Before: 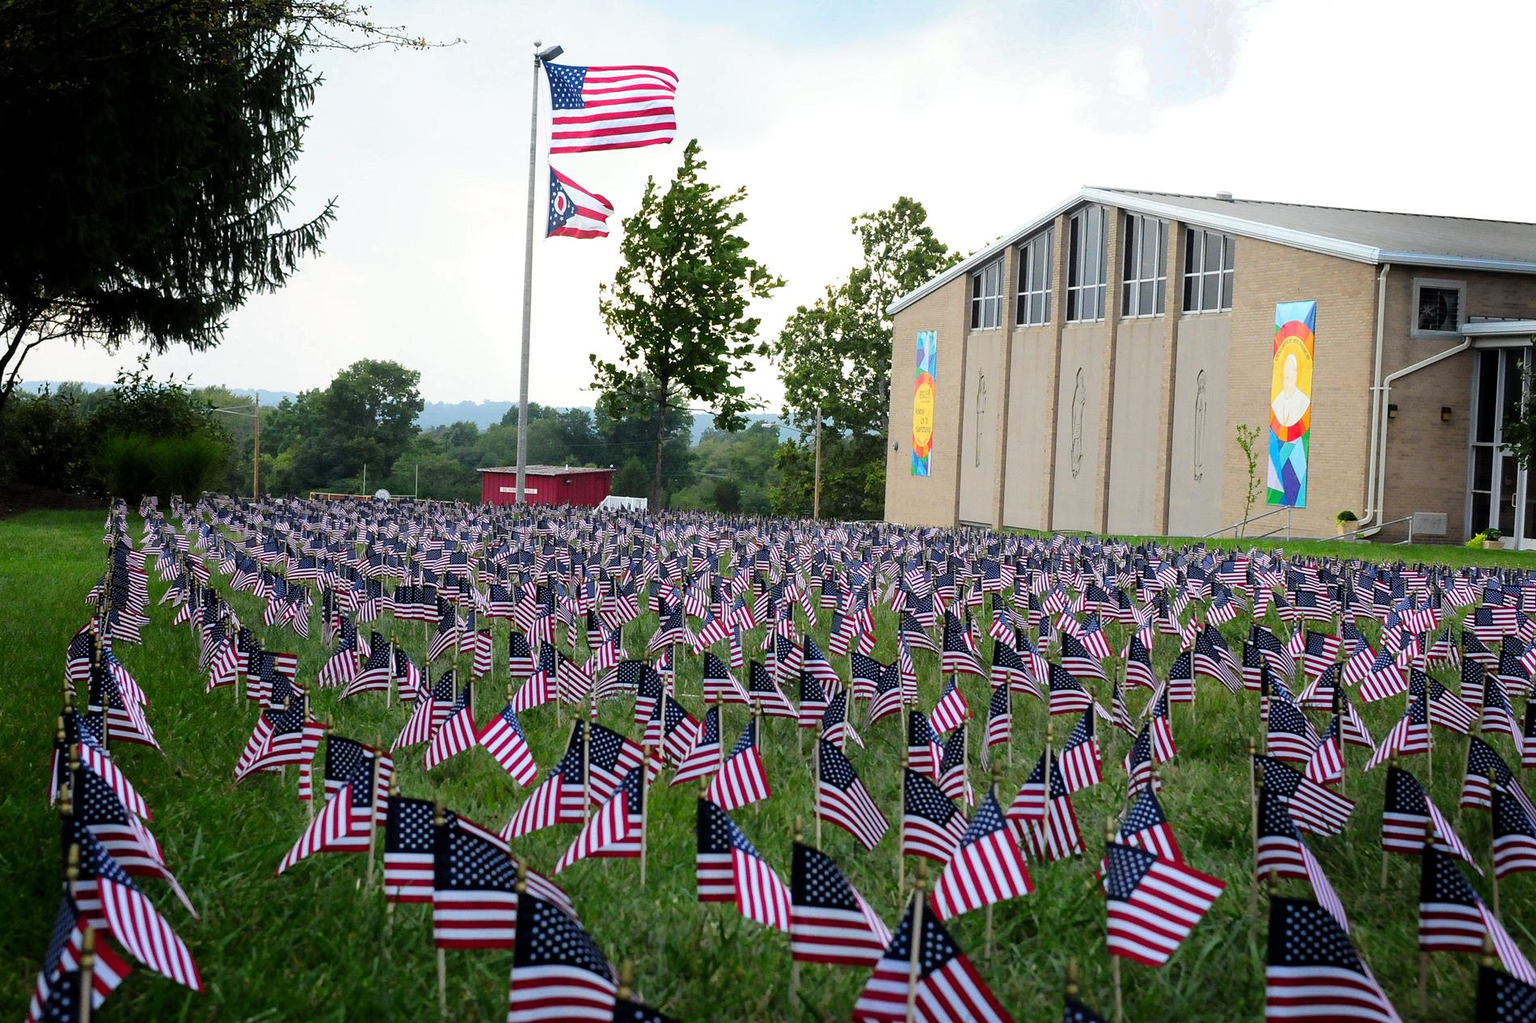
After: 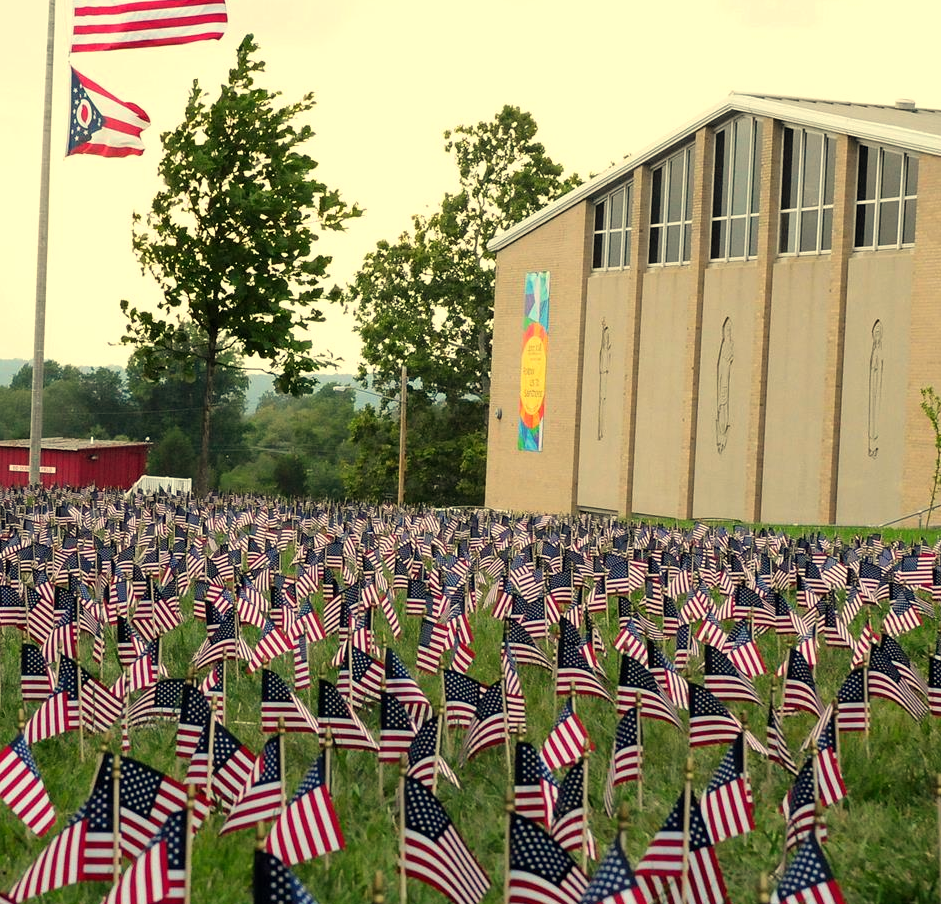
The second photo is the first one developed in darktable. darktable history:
crop: left 32.075%, top 10.976%, right 18.355%, bottom 17.596%
white balance: red 1.08, blue 0.791
